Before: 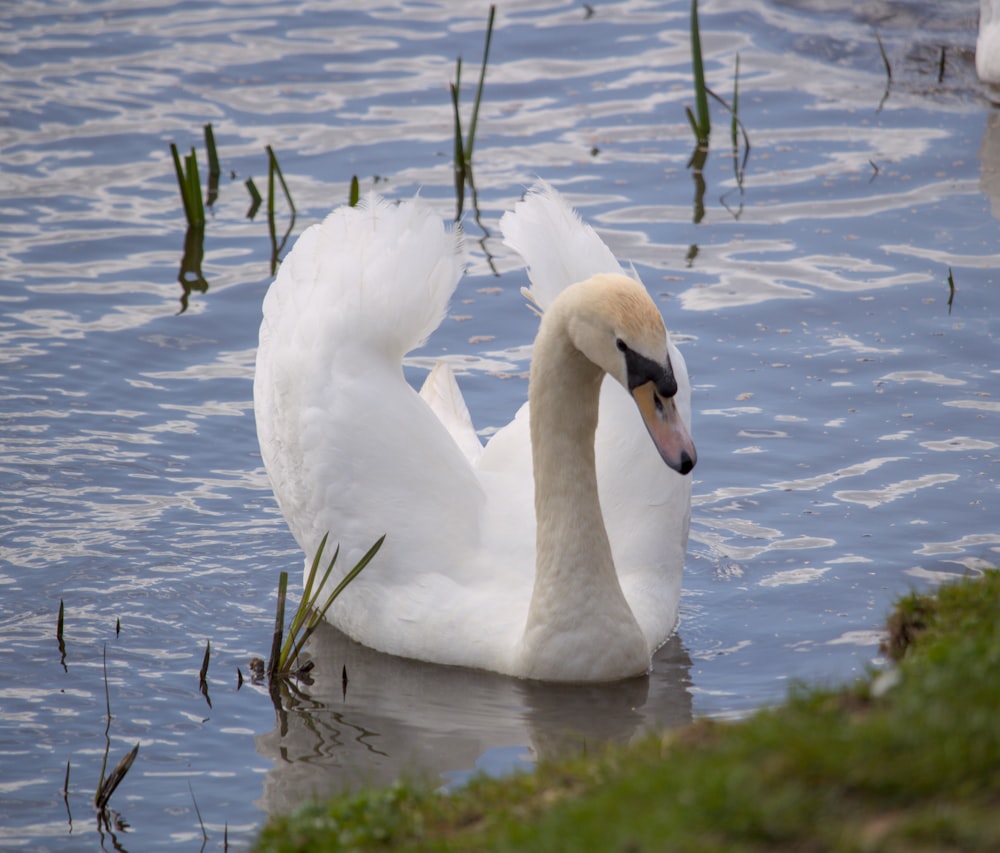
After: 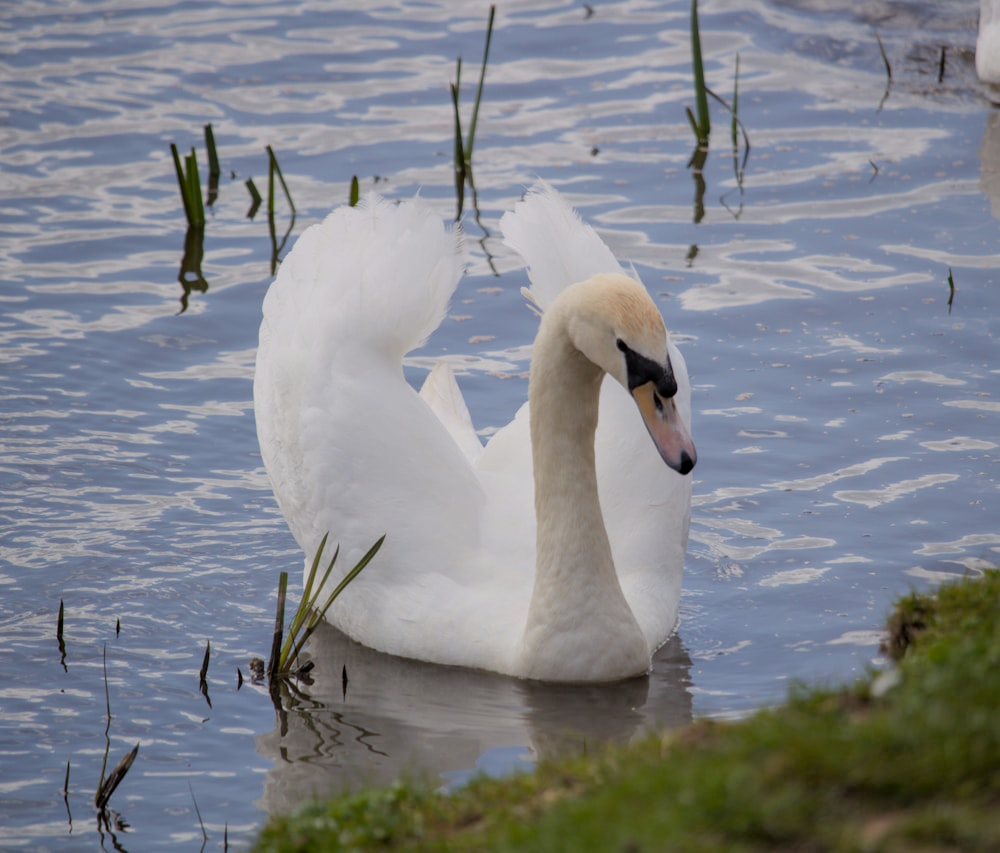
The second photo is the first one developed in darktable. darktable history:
filmic rgb: black relative exposure -8 EV, white relative exposure 3.95 EV, hardness 4.23
